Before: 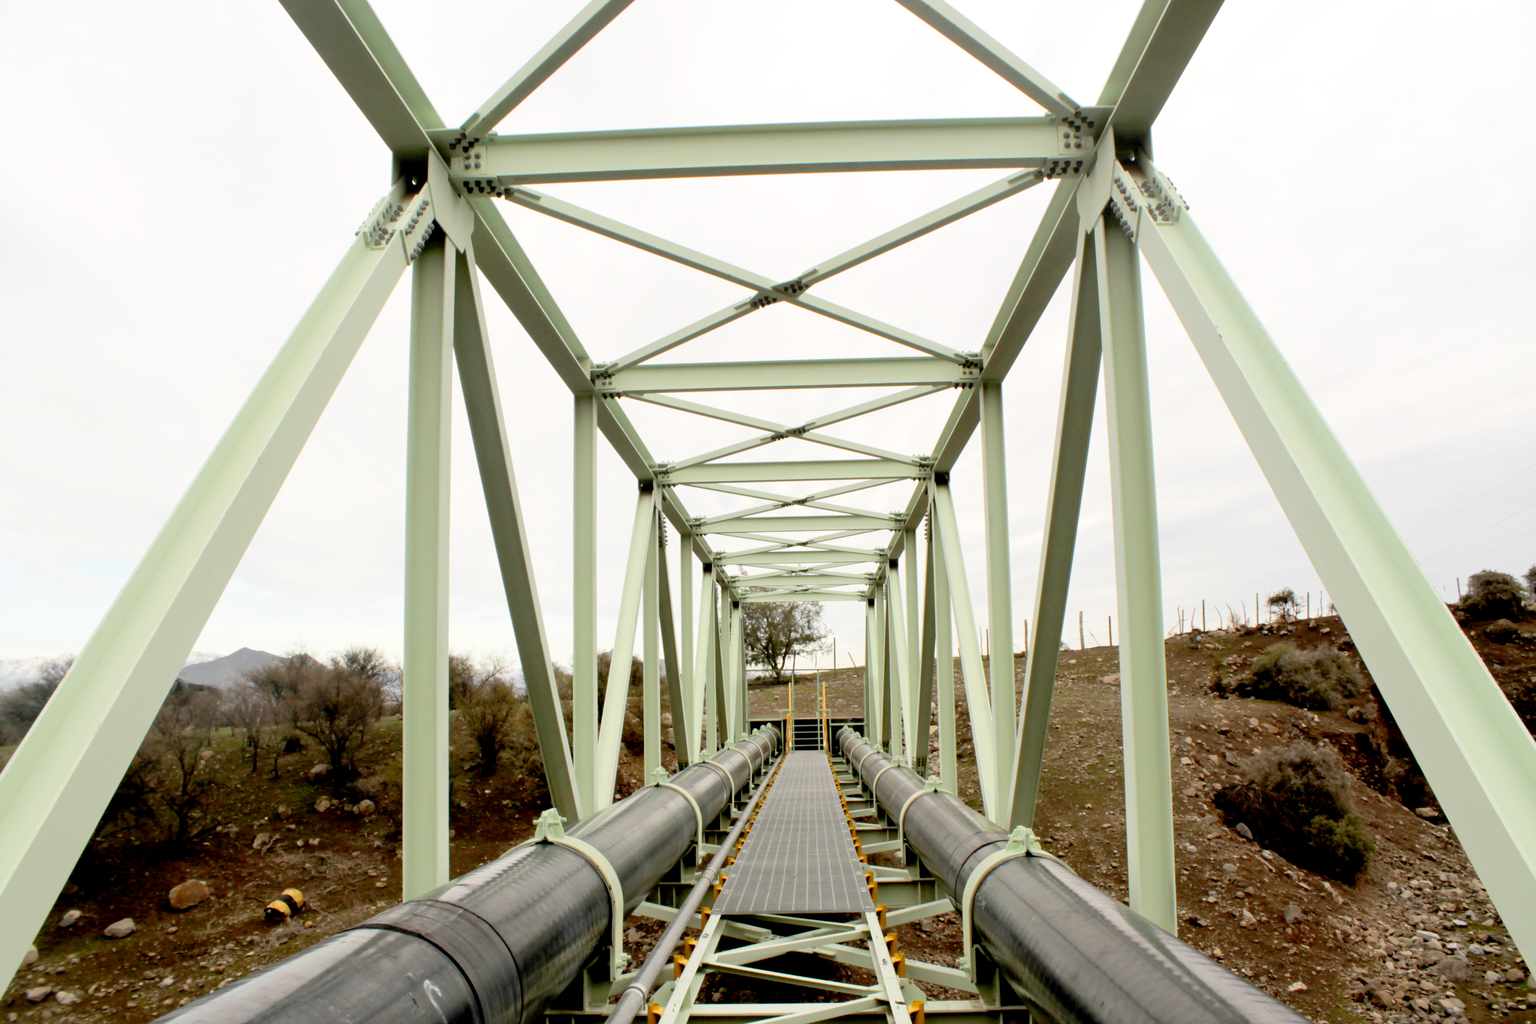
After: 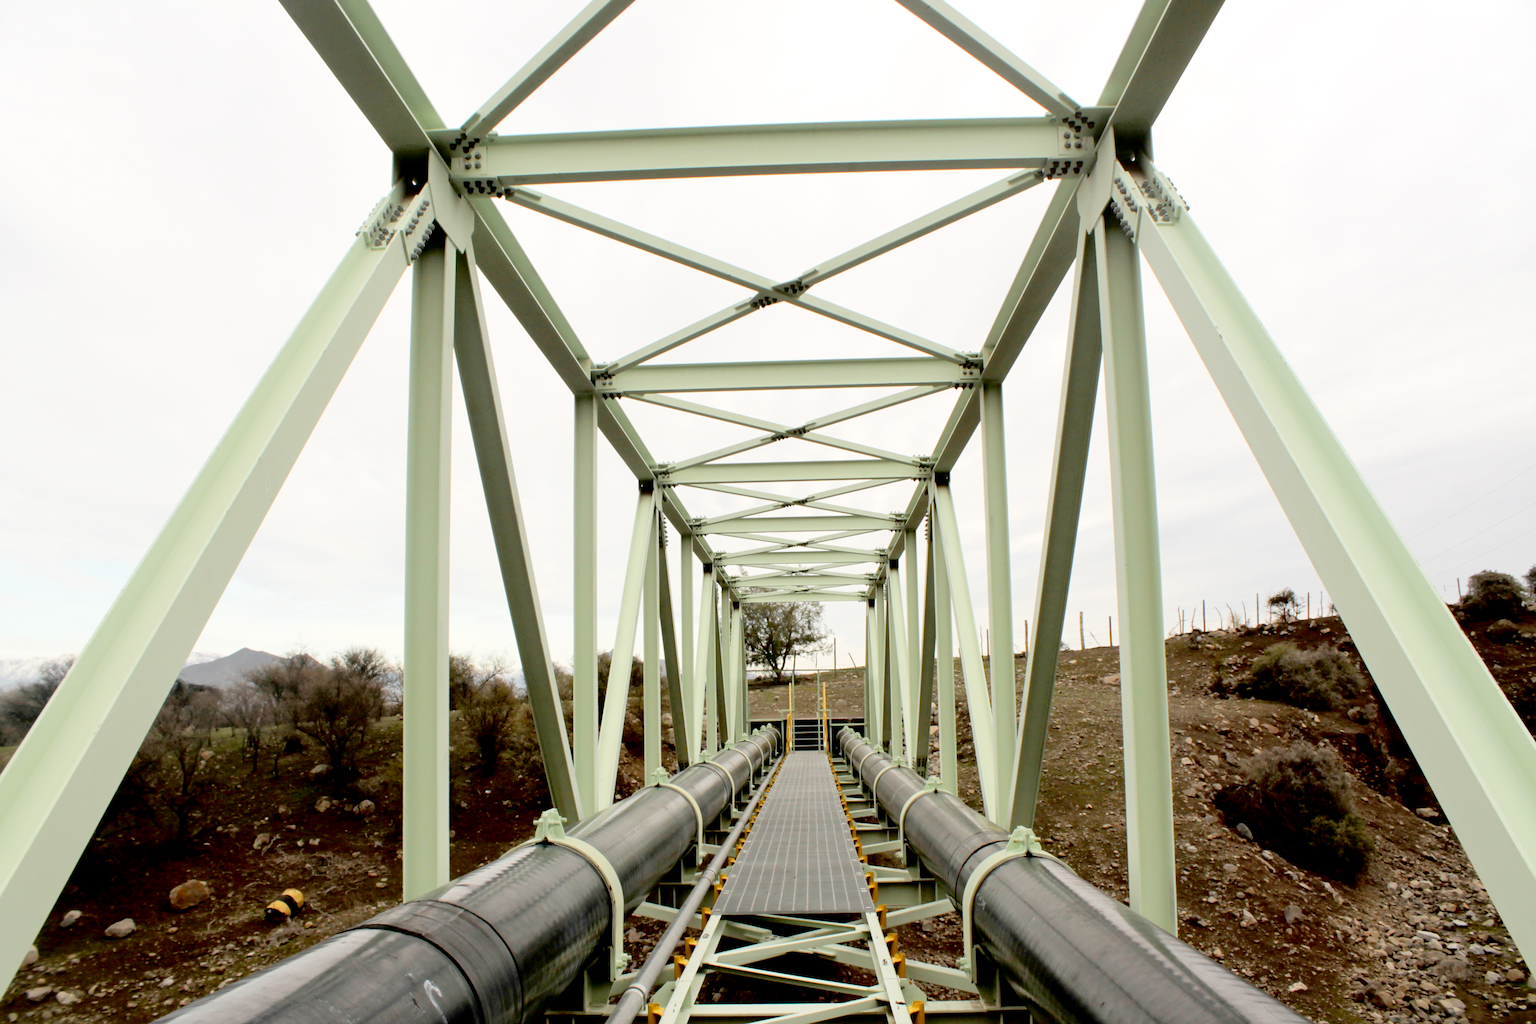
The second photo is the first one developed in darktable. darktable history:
sharpen: amount 0.2
fill light: exposure -2 EV, width 8.6
